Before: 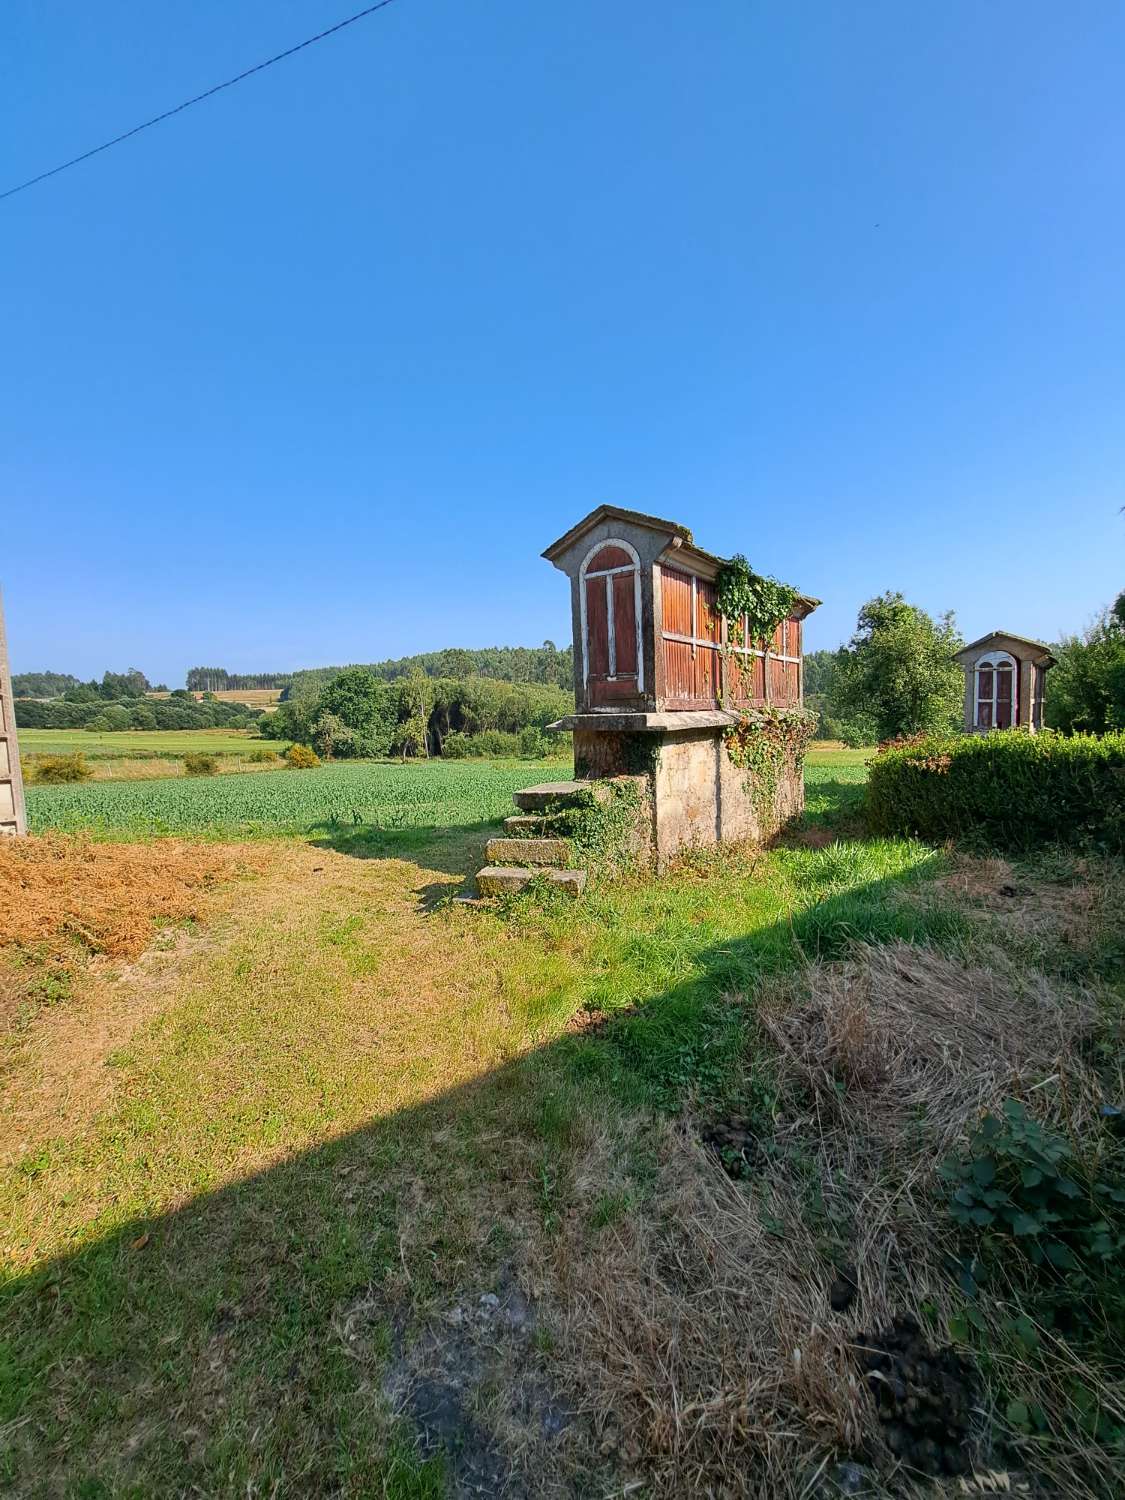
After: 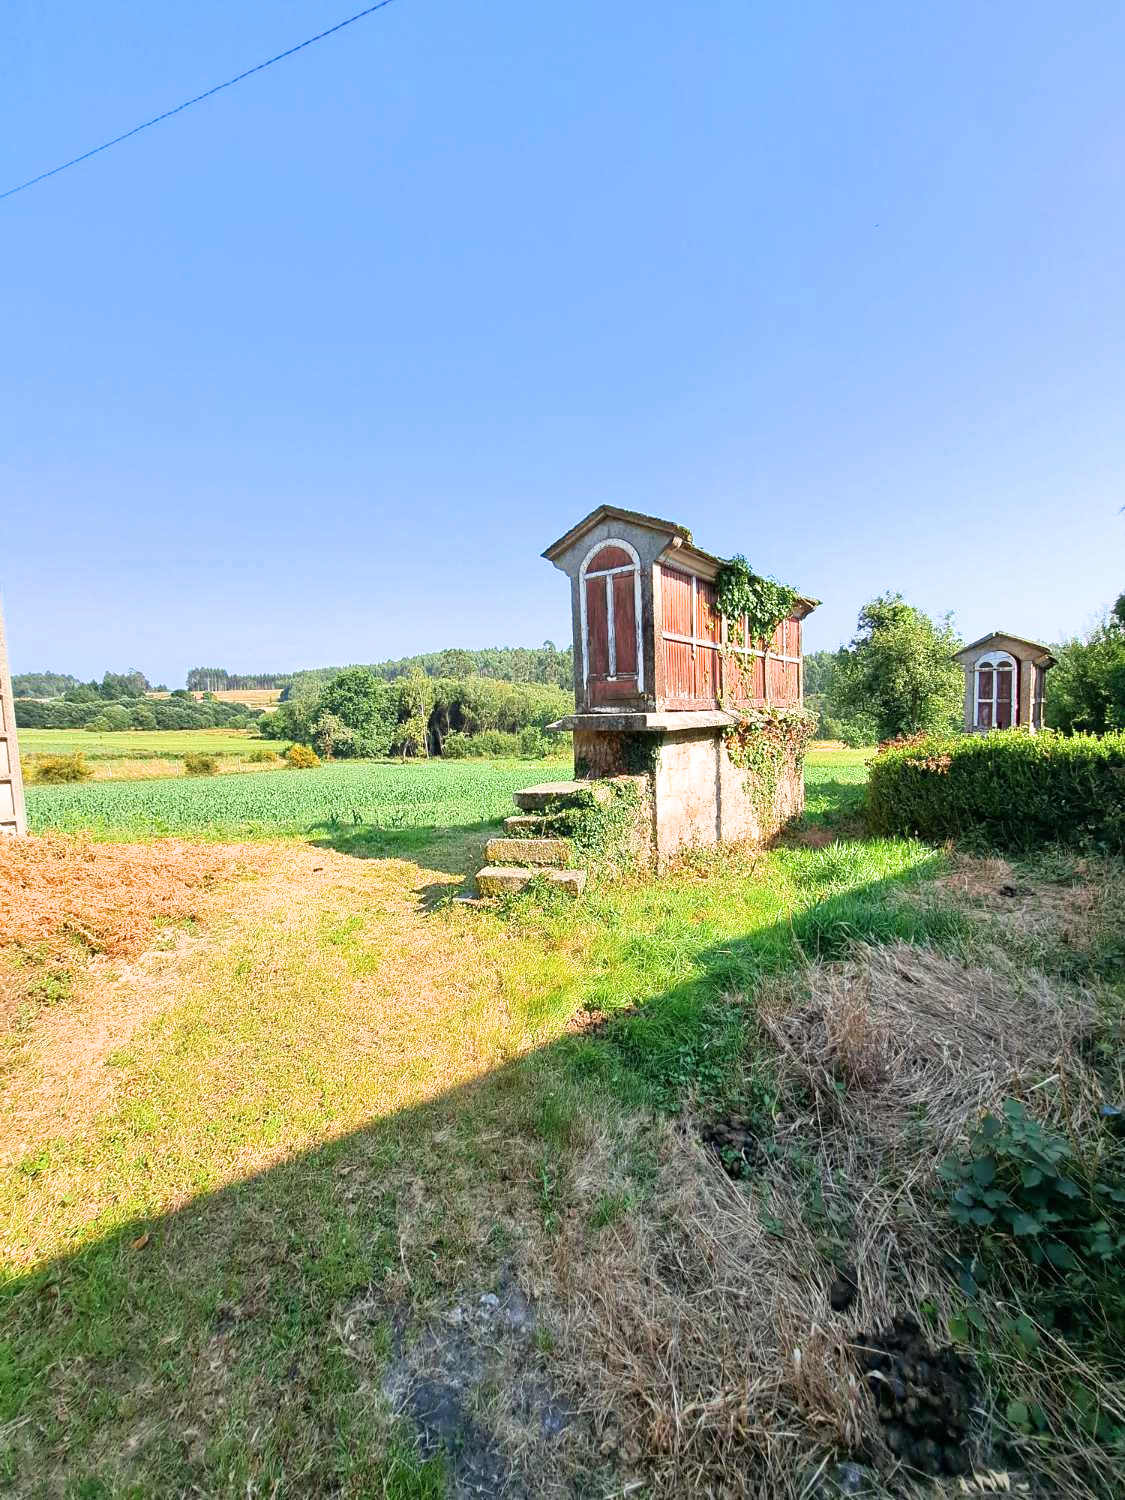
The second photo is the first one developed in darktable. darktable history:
exposure: black level correction 0, exposure 1.101 EV, compensate highlight preservation false
filmic rgb: black relative exposure -11.3 EV, white relative exposure 3.26 EV, hardness 6.81
